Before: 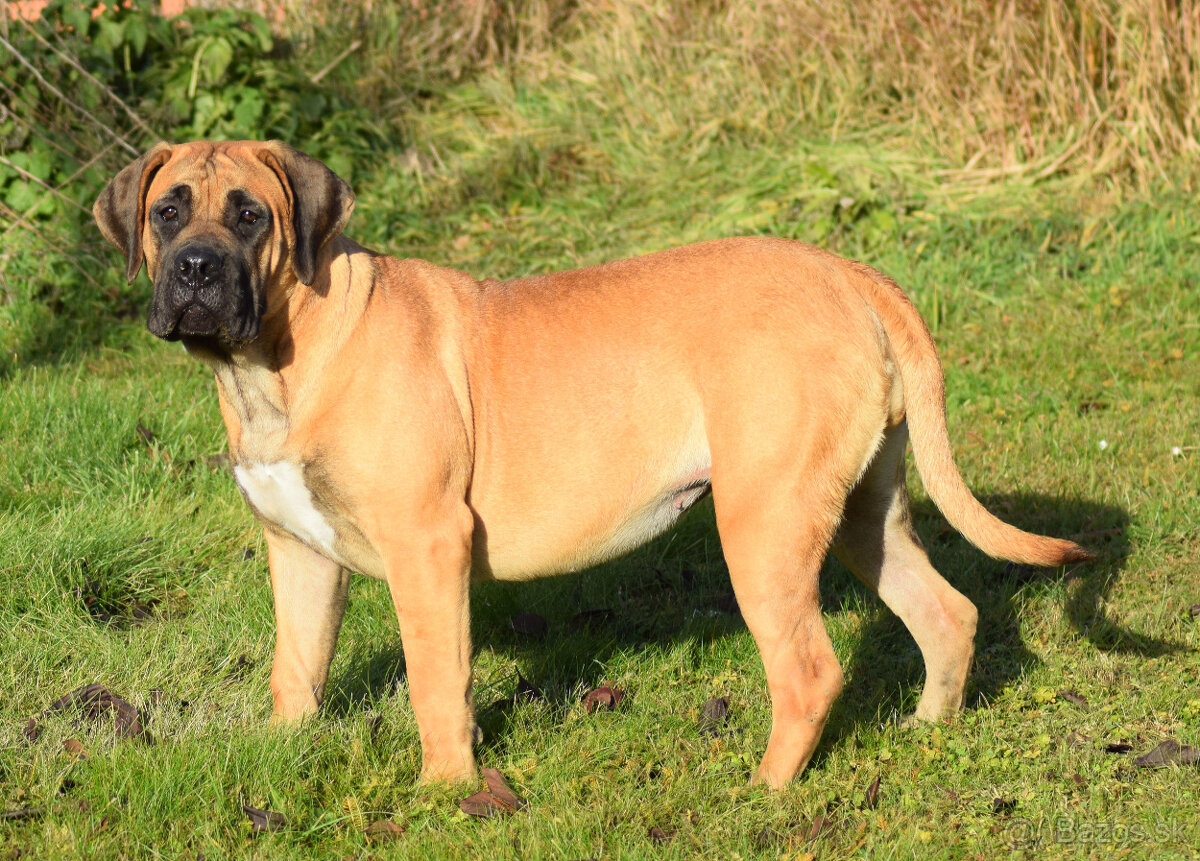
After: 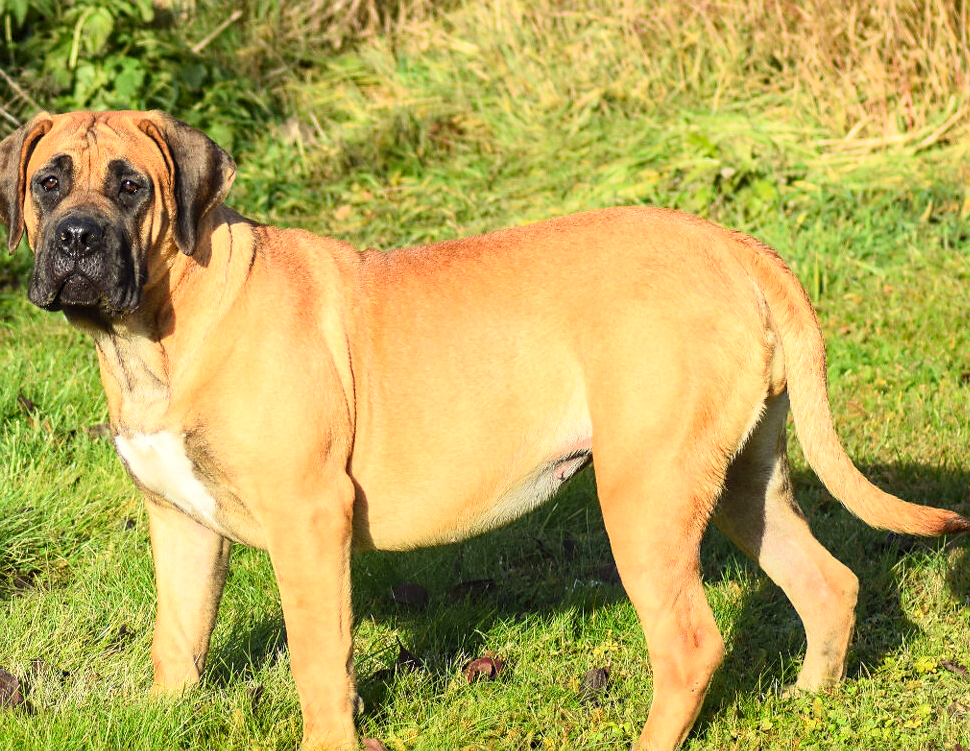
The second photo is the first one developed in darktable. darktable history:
contrast brightness saturation: contrast 0.203, brightness 0.167, saturation 0.22
sharpen: radius 1.506, amount 0.394, threshold 1.645
crop: left 9.946%, top 3.581%, right 9.194%, bottom 9.19%
local contrast: on, module defaults
